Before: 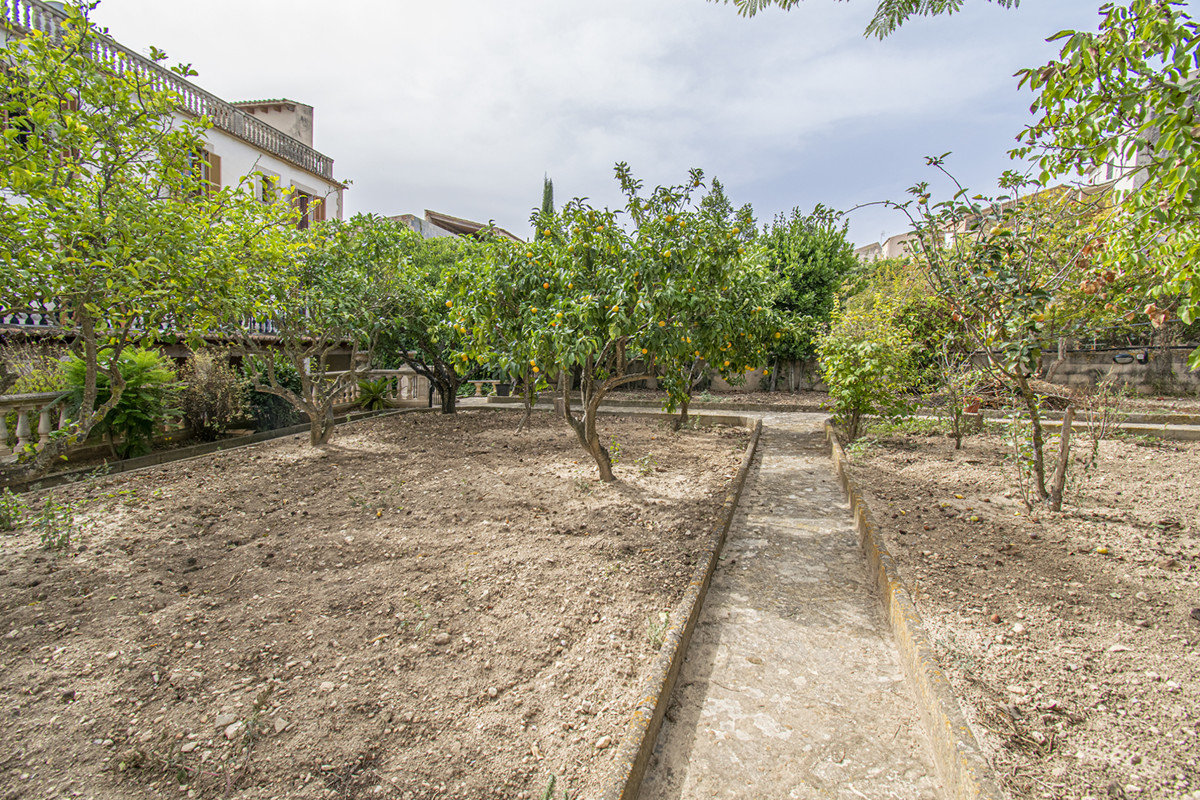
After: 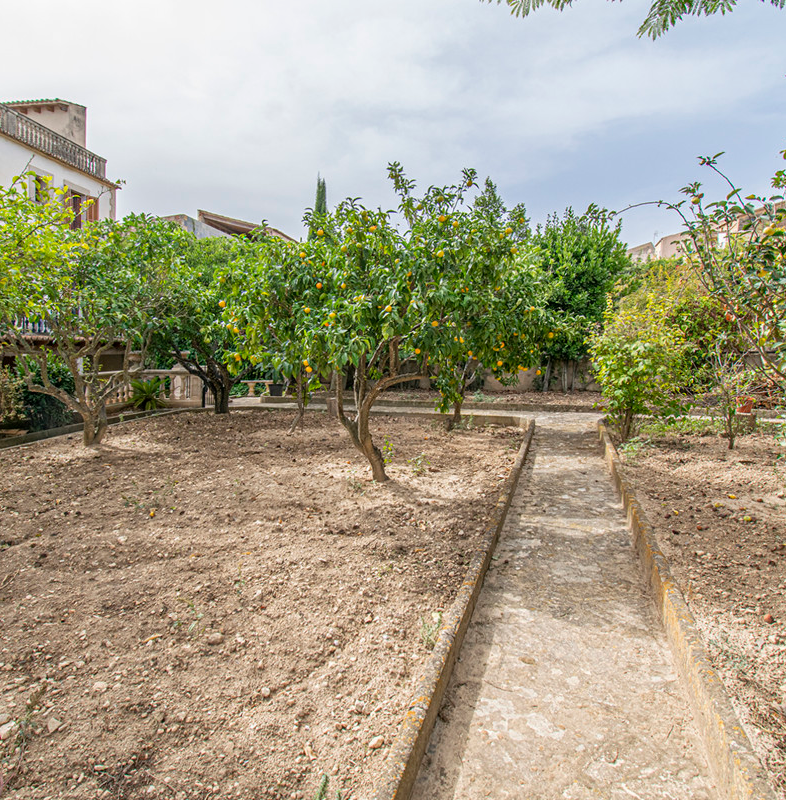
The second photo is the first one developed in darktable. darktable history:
crop and rotate: left 18.927%, right 15.504%
